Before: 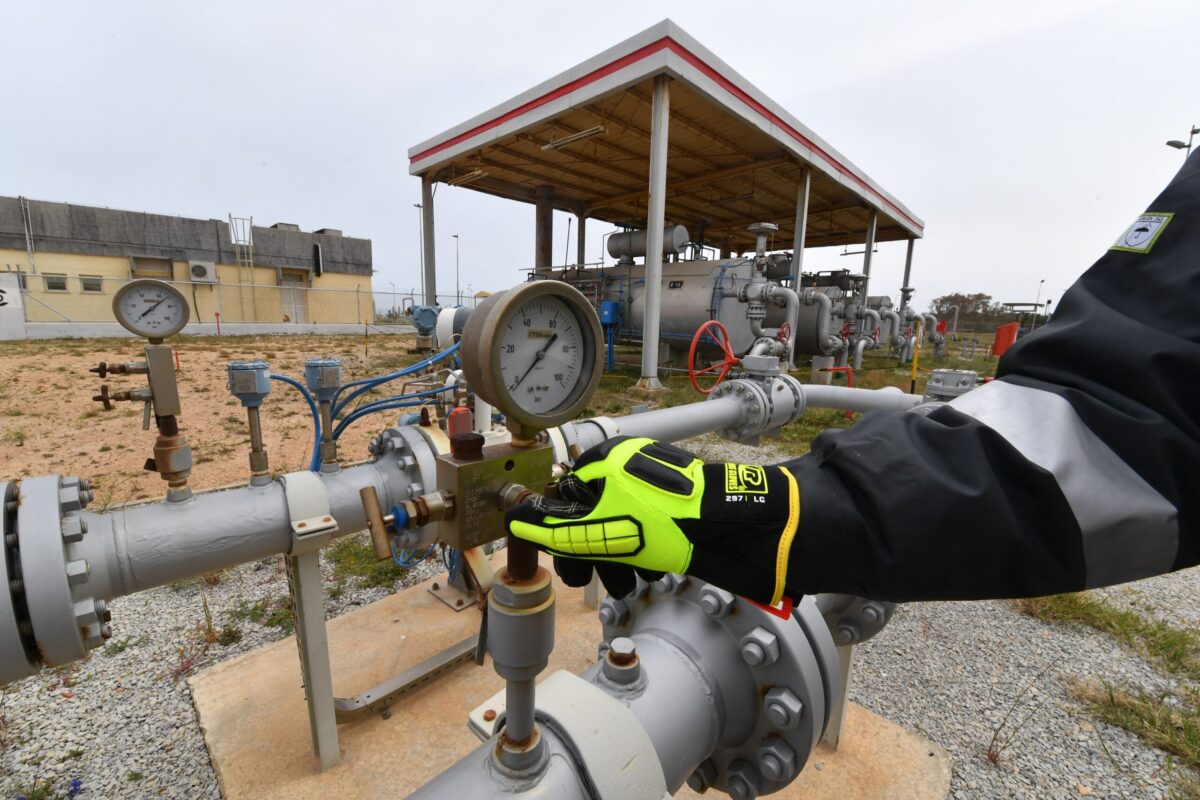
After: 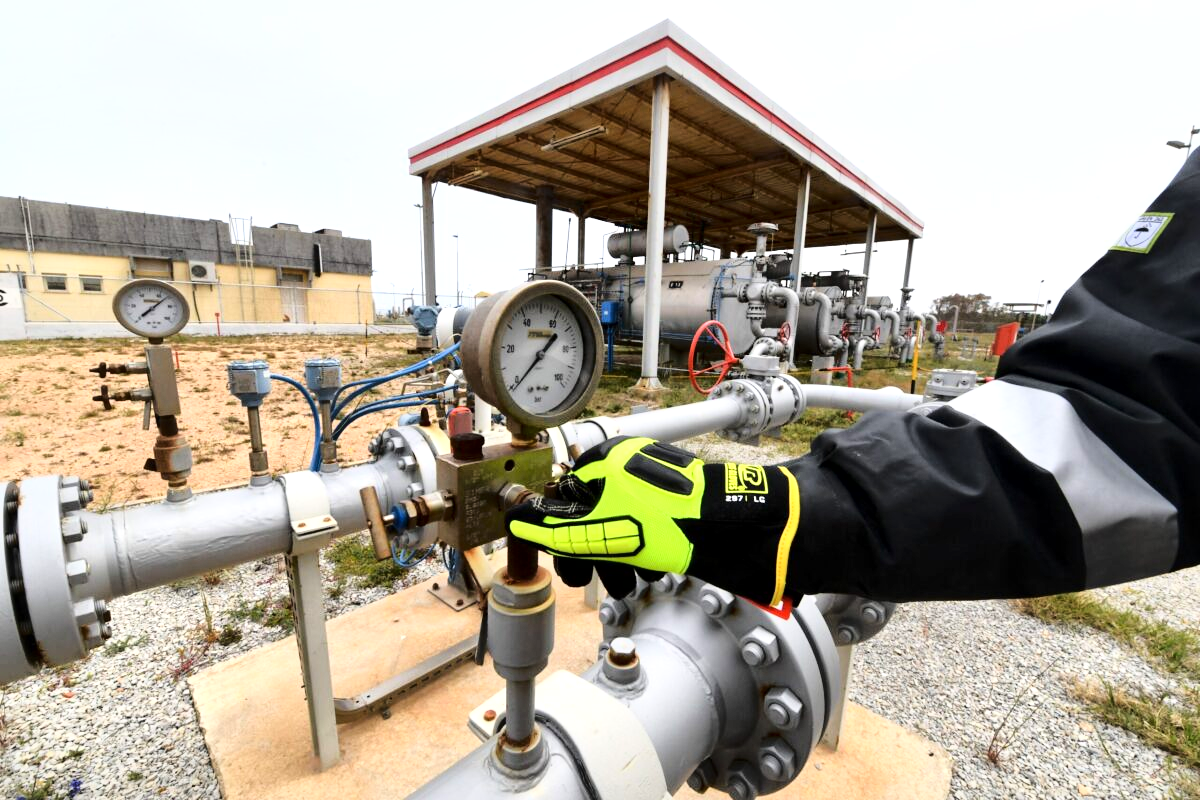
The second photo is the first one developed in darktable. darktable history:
base curve: curves: ch0 [(0, 0) (0.032, 0.037) (0.105, 0.228) (0.435, 0.76) (0.856, 0.983) (1, 1)]
exposure: exposure 0.127 EV, compensate highlight preservation false
local contrast: mode bilateral grid, contrast 24, coarseness 60, detail 152%, midtone range 0.2
levels: levels [0, 0.51, 1]
